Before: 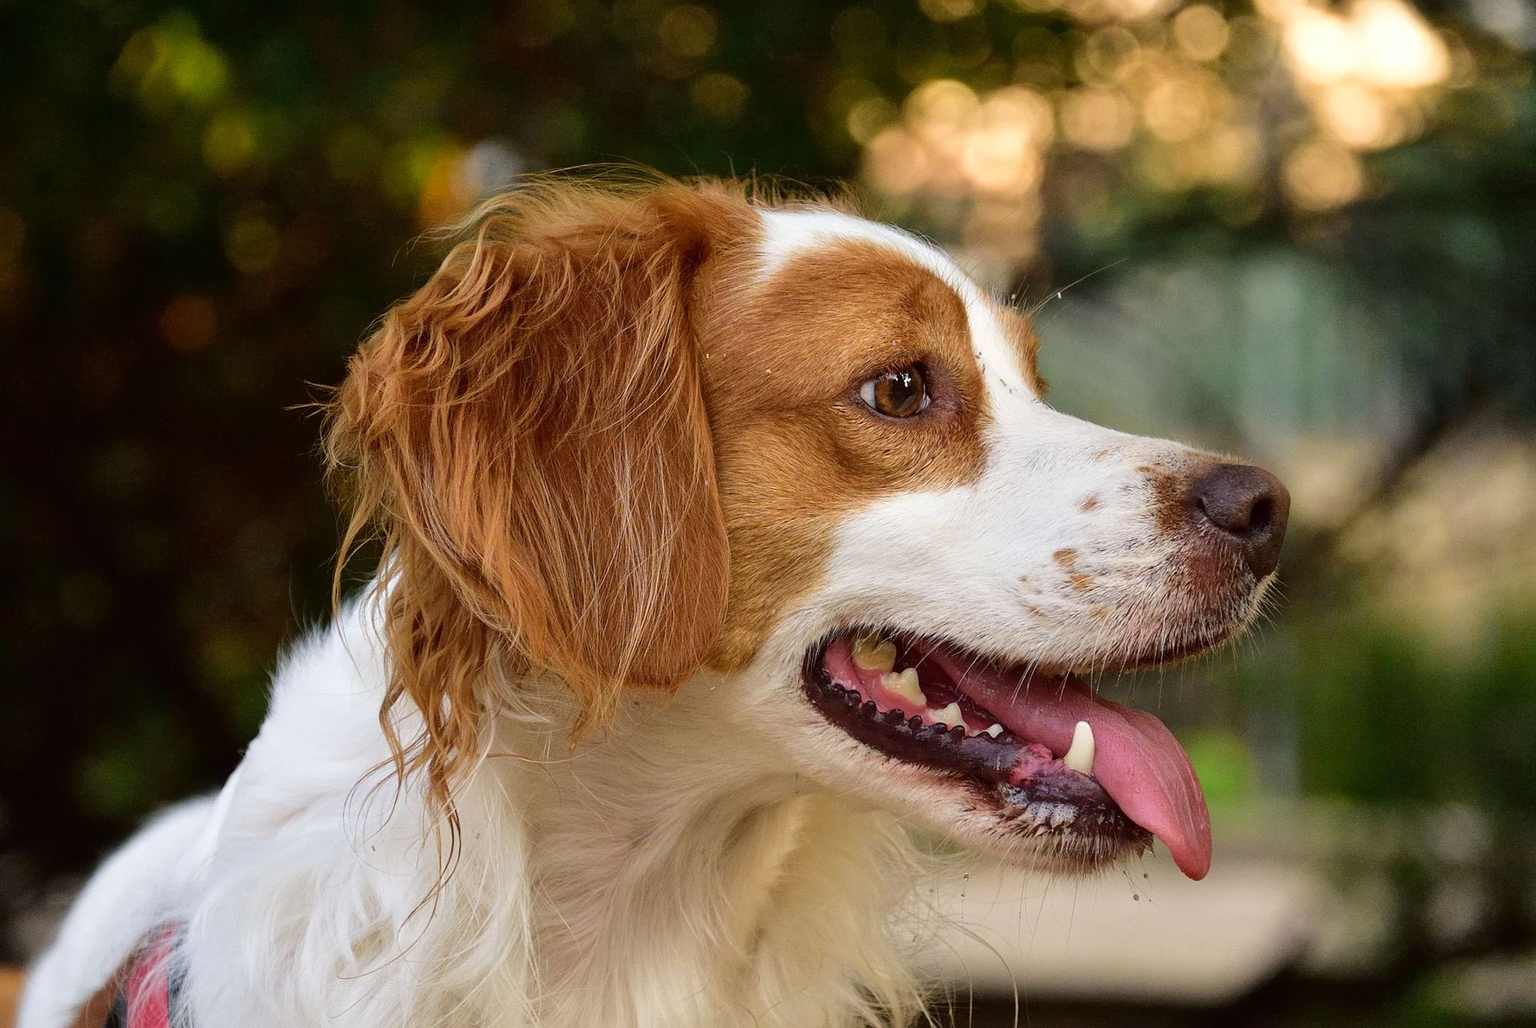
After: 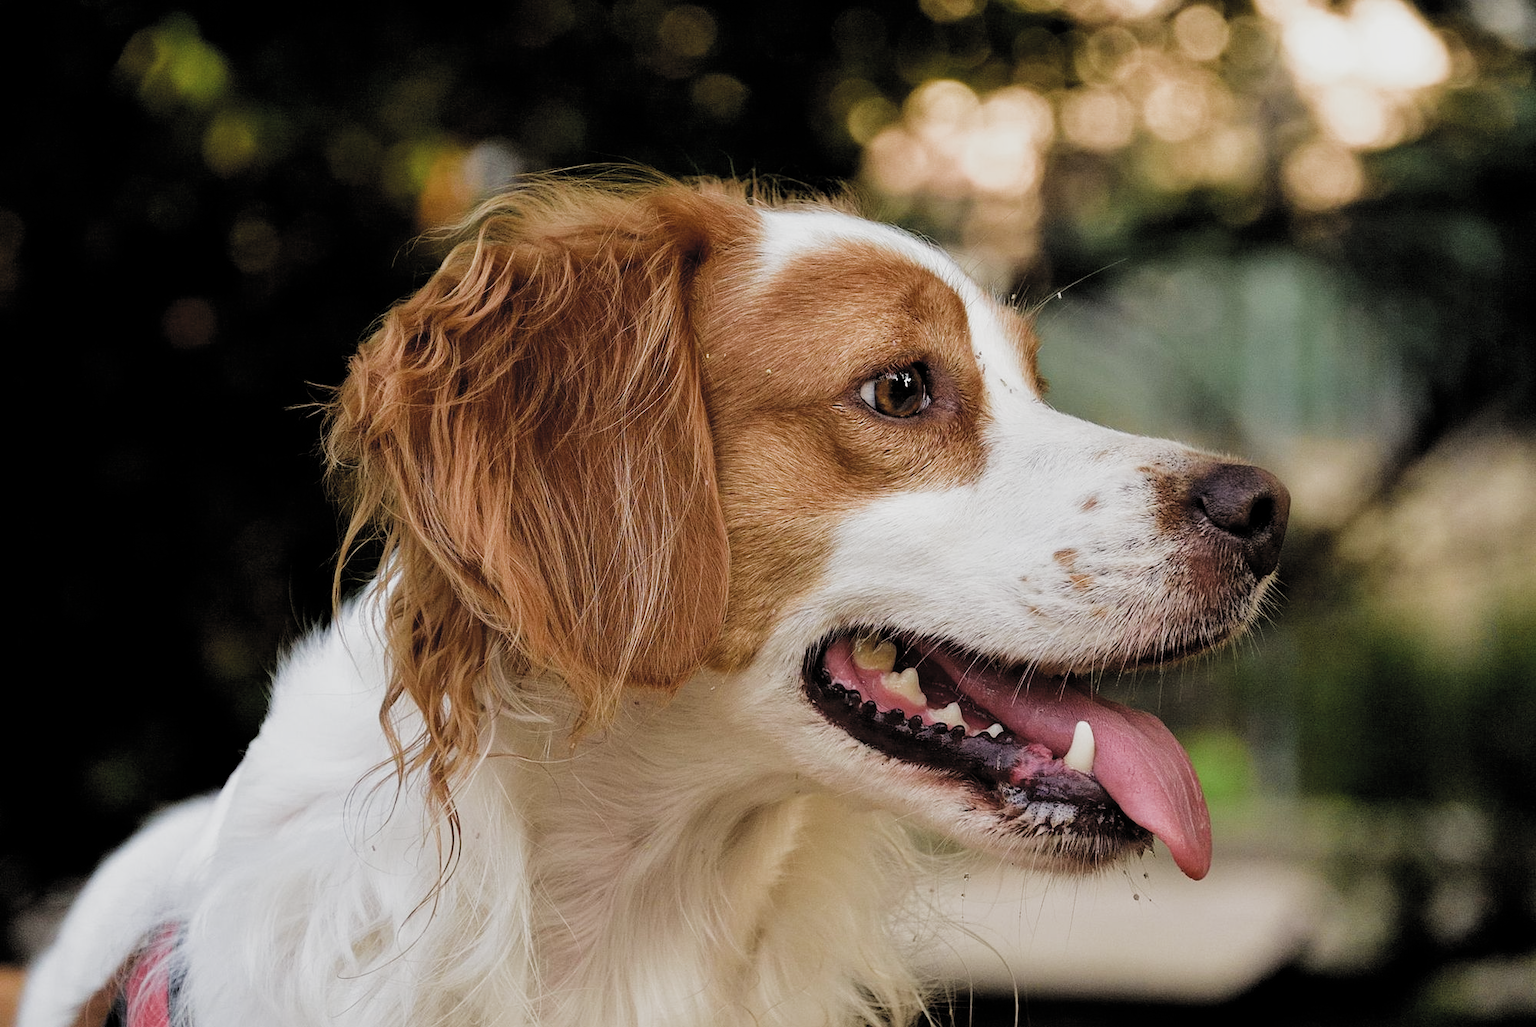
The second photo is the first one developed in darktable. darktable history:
filmic rgb: black relative exposure -4.9 EV, white relative exposure 2.84 EV, threshold 3.05 EV, hardness 3.7, color science v5 (2021), contrast in shadows safe, contrast in highlights safe, enable highlight reconstruction true
contrast brightness saturation: saturation -0.095
